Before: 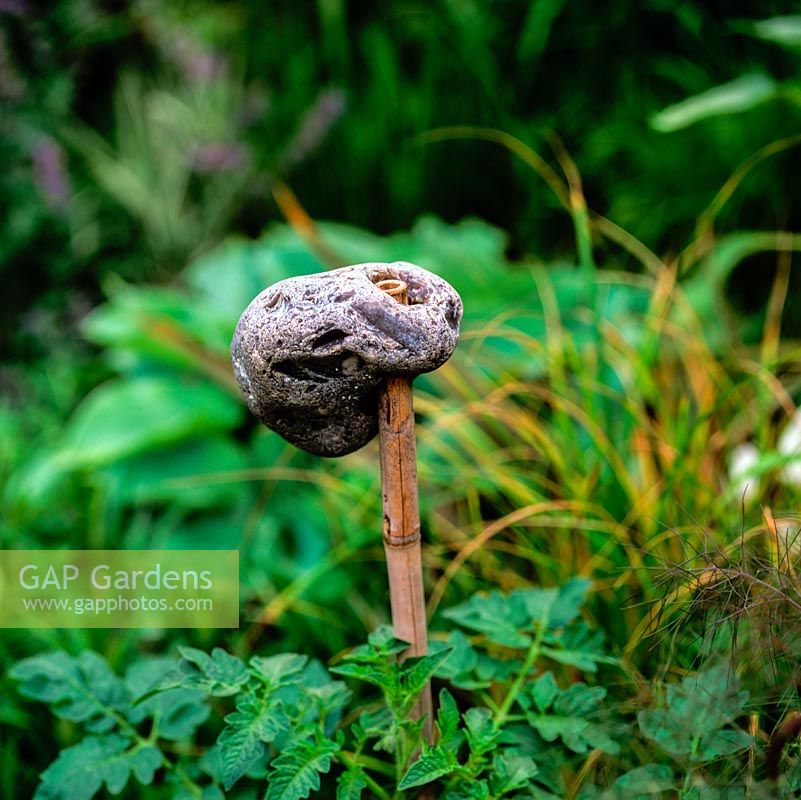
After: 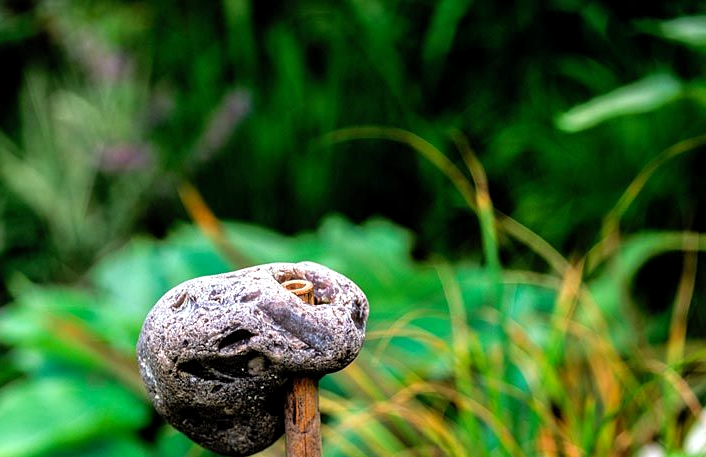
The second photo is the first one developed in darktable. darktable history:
levels: levels [0.016, 0.484, 0.953]
crop and rotate: left 11.812%, bottom 42.776%
